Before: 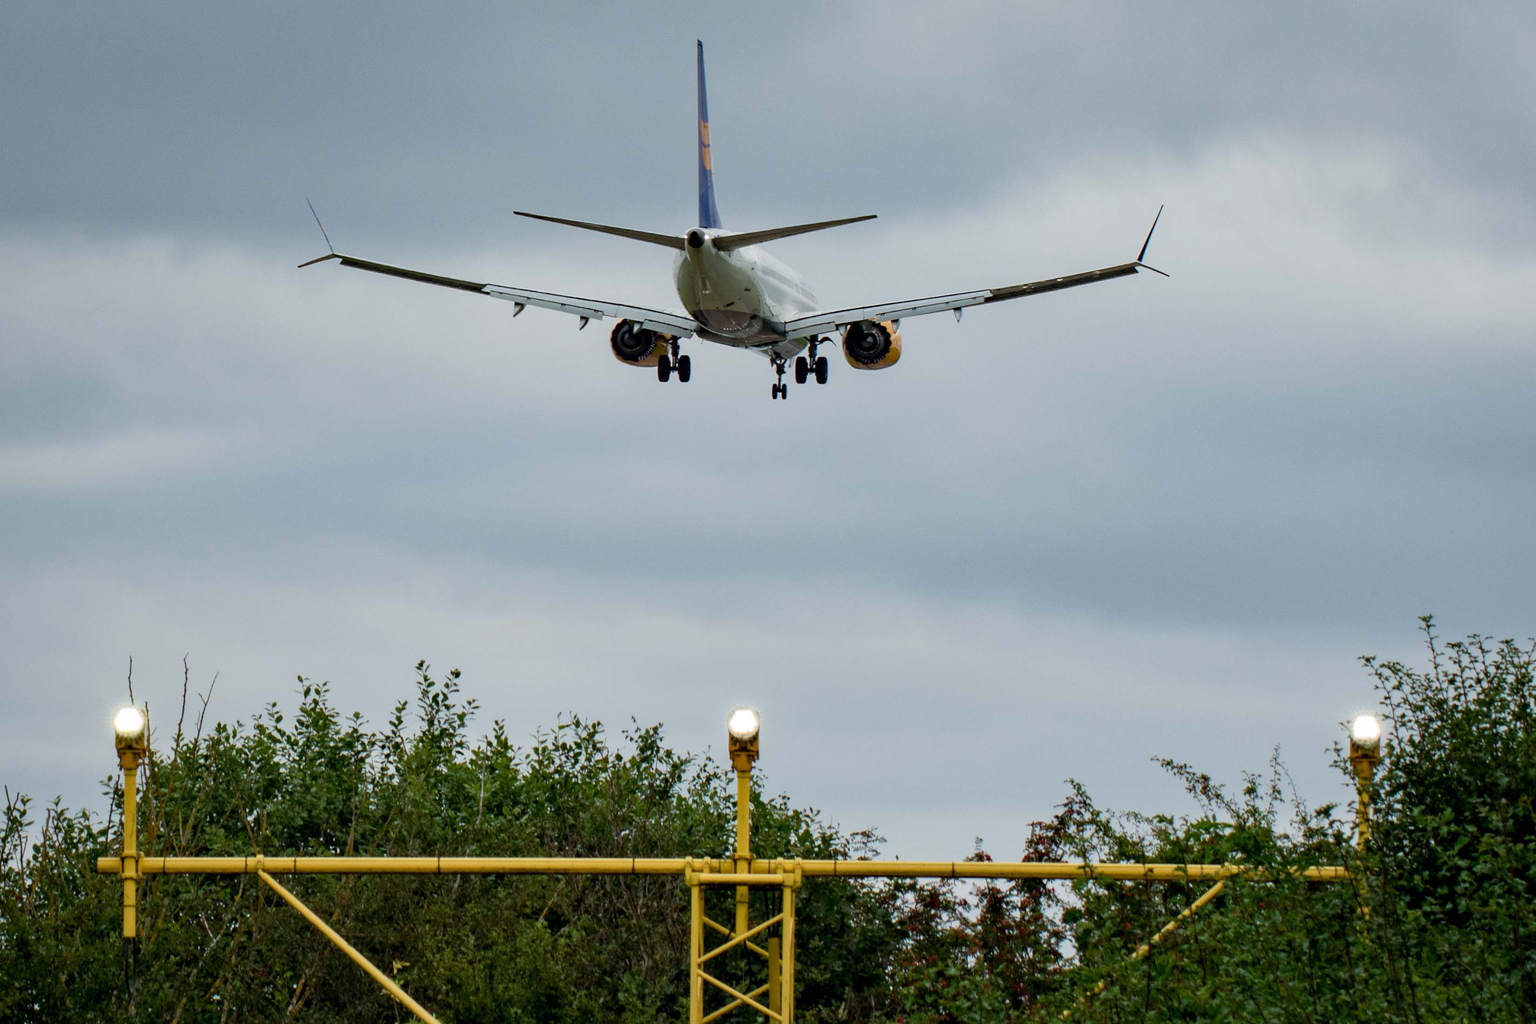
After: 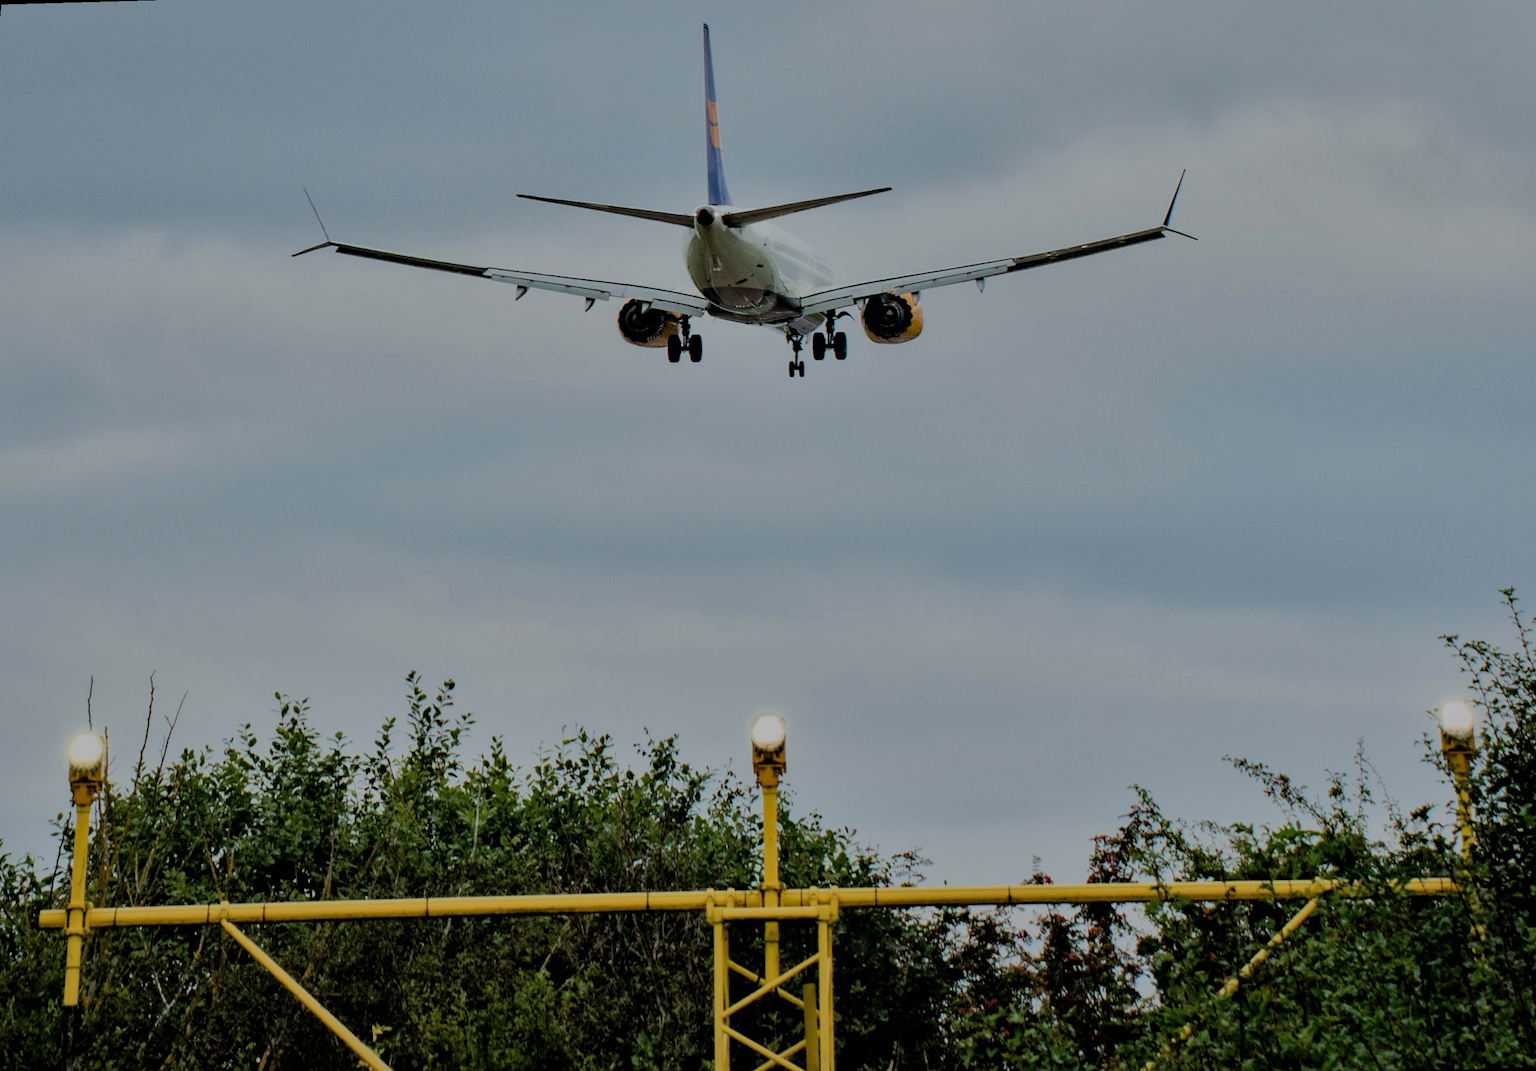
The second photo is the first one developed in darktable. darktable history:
rotate and perspective: rotation -1.68°, lens shift (vertical) -0.146, crop left 0.049, crop right 0.912, crop top 0.032, crop bottom 0.96
shadows and highlights: shadows 25, highlights -70
filmic rgb: black relative exposure -6.15 EV, white relative exposure 6.96 EV, hardness 2.23, color science v6 (2022)
